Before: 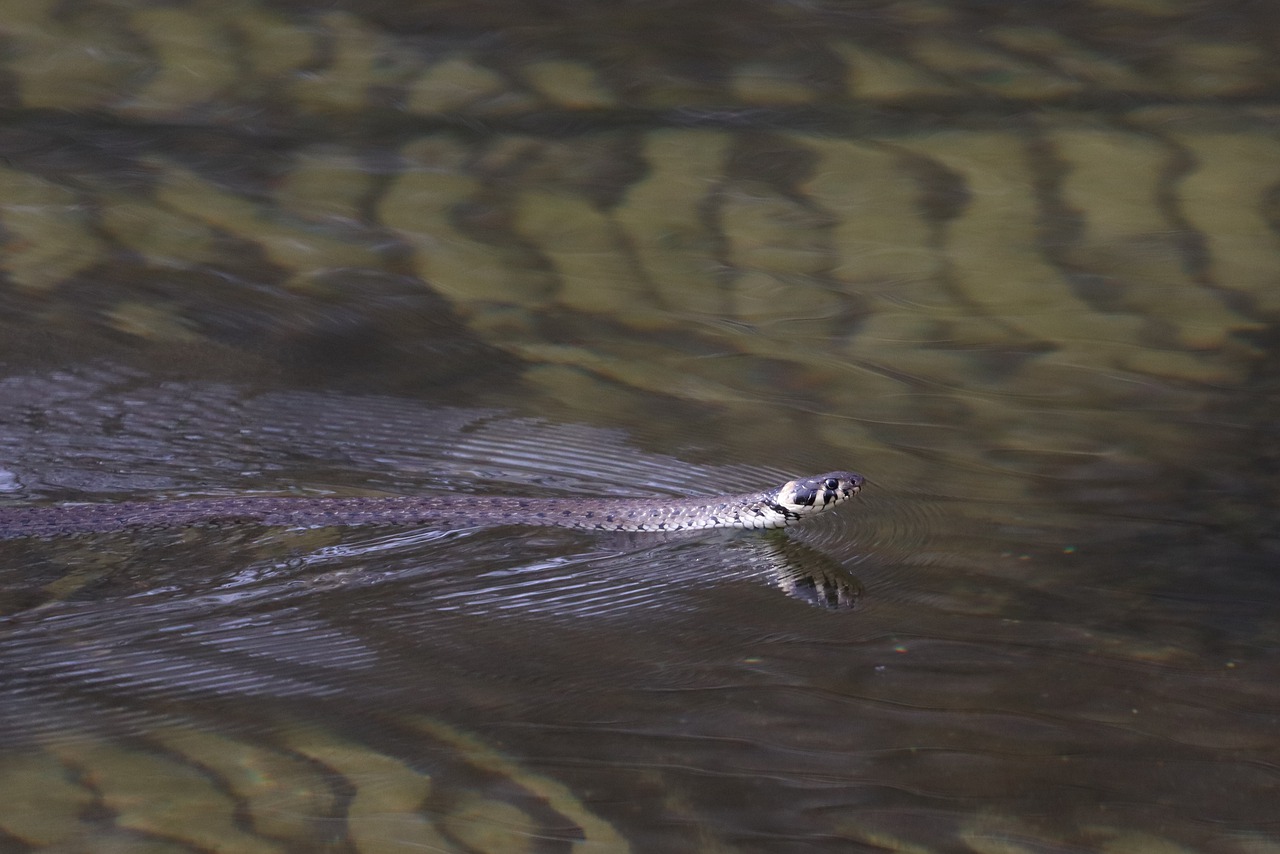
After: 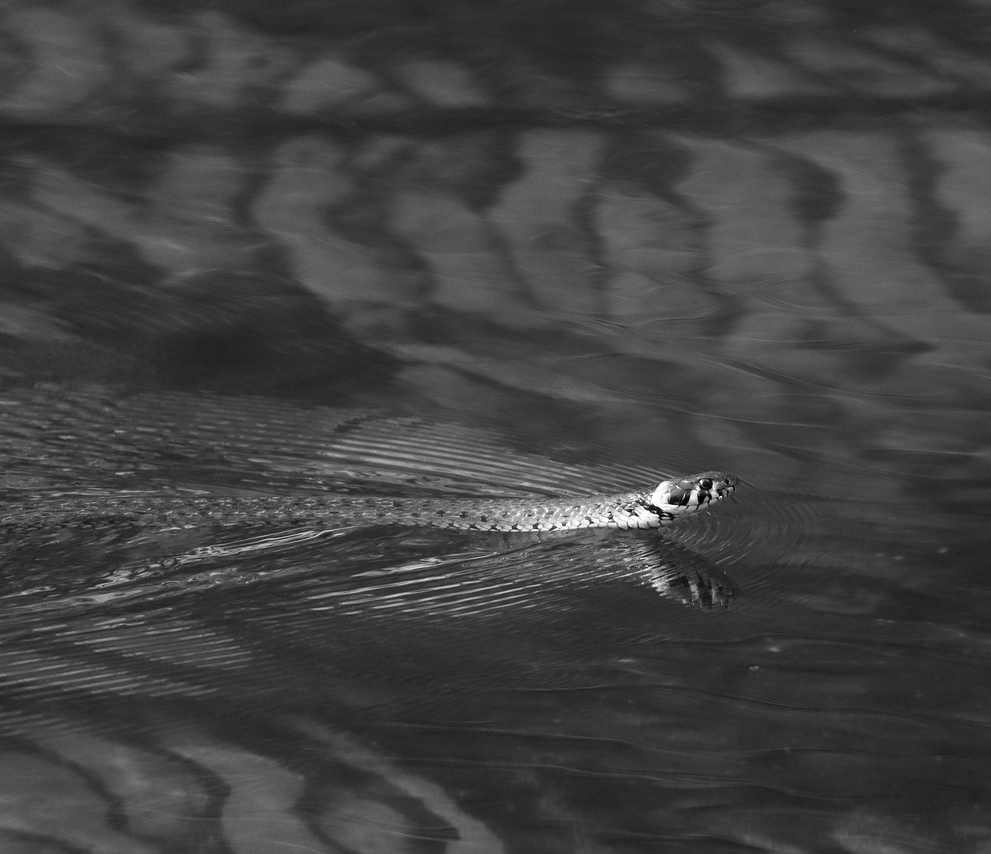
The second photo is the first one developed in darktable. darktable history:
color zones: curves: ch0 [(0.004, 0.588) (0.116, 0.636) (0.259, 0.476) (0.423, 0.464) (0.75, 0.5)]; ch1 [(0, 0) (0.143, 0) (0.286, 0) (0.429, 0) (0.571, 0) (0.714, 0) (0.857, 0)]
contrast brightness saturation: contrast 0.15, brightness -0.01, saturation 0.1
crop: left 9.88%, right 12.664%
